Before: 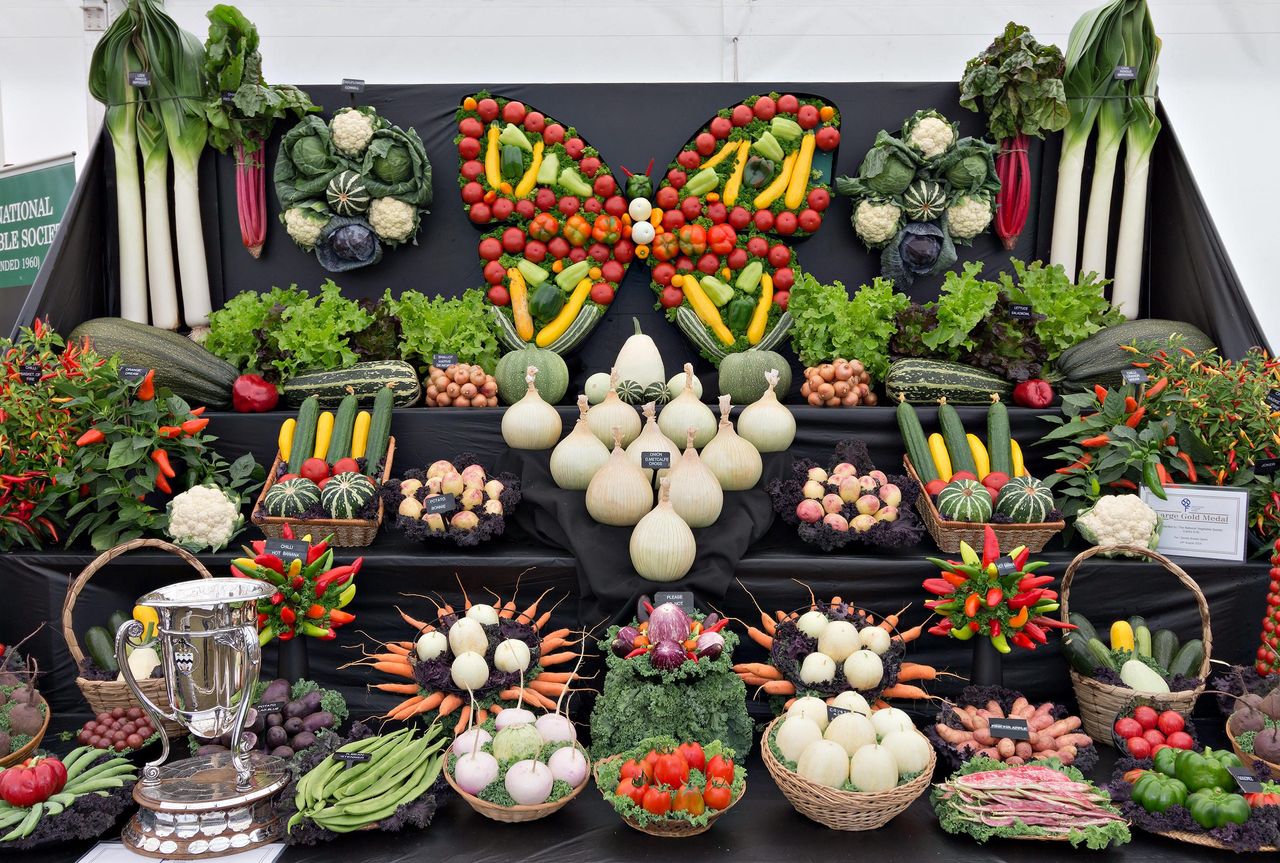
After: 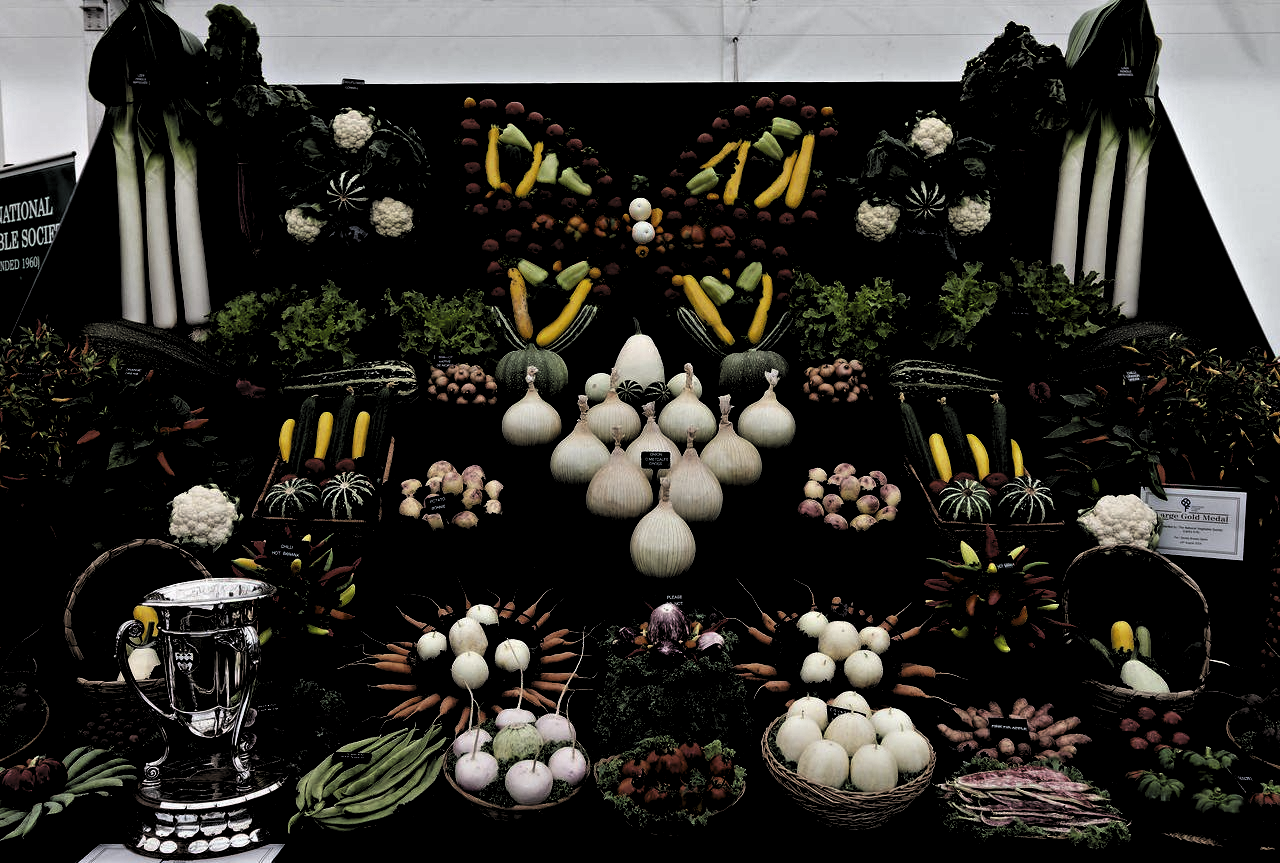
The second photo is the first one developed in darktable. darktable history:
levels: levels [0.514, 0.759, 1]
exposure: black level correction 0.001, compensate highlight preservation false
